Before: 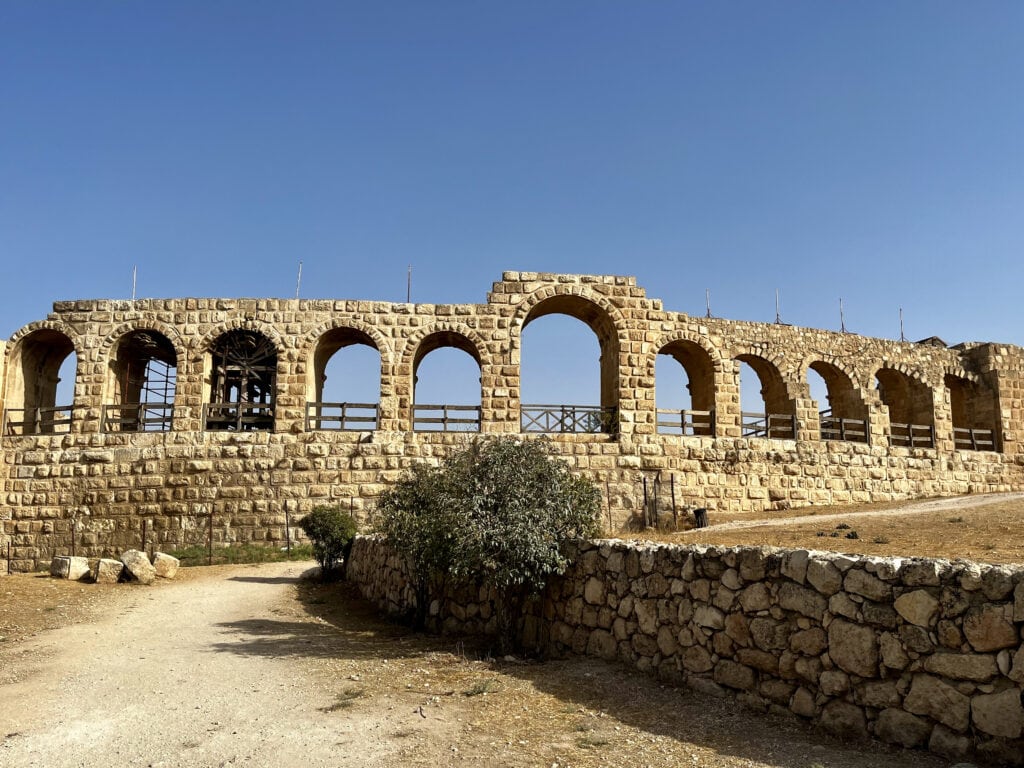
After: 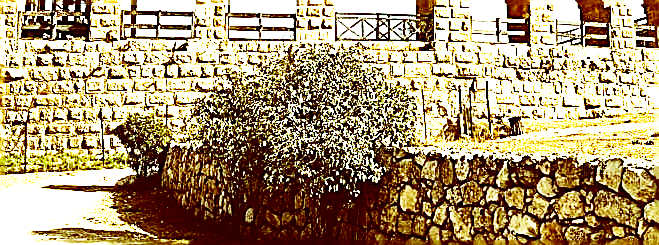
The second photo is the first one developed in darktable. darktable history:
sharpen: amount 2
white balance: red 1.009, blue 0.985
base curve: curves: ch0 [(0, 0) (0.007, 0.004) (0.027, 0.03) (0.046, 0.07) (0.207, 0.54) (0.442, 0.872) (0.673, 0.972) (1, 1)], preserve colors none
crop: left 18.091%, top 51.13%, right 17.525%, bottom 16.85%
tone equalizer: -8 EV -0.75 EV, -7 EV -0.7 EV, -6 EV -0.6 EV, -5 EV -0.4 EV, -3 EV 0.4 EV, -2 EV 0.6 EV, -1 EV 0.7 EV, +0 EV 0.75 EV, edges refinement/feathering 500, mask exposure compensation -1.57 EV, preserve details no
exposure: black level correction 0, exposure 1.1 EV, compensate exposure bias true, compensate highlight preservation false
color balance: lift [1, 1.015, 0.987, 0.985], gamma [1, 0.959, 1.042, 0.958], gain [0.927, 0.938, 1.072, 0.928], contrast 1.5%
